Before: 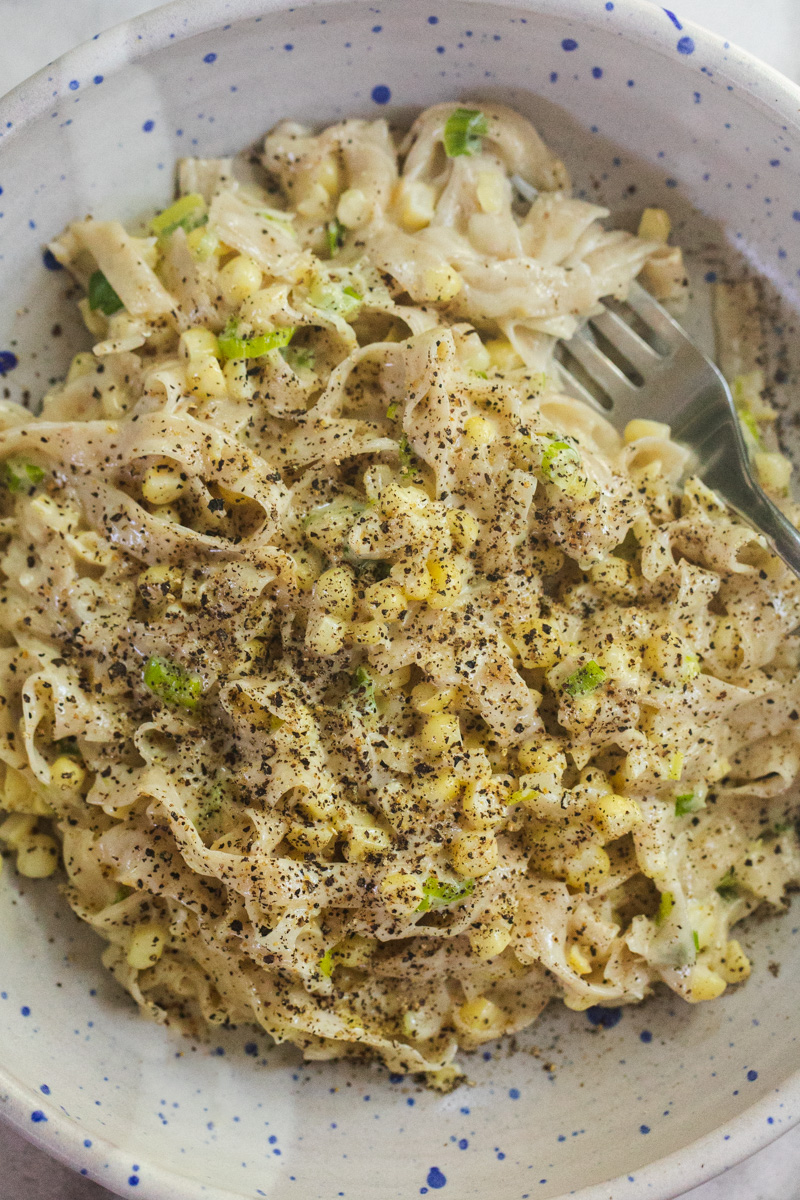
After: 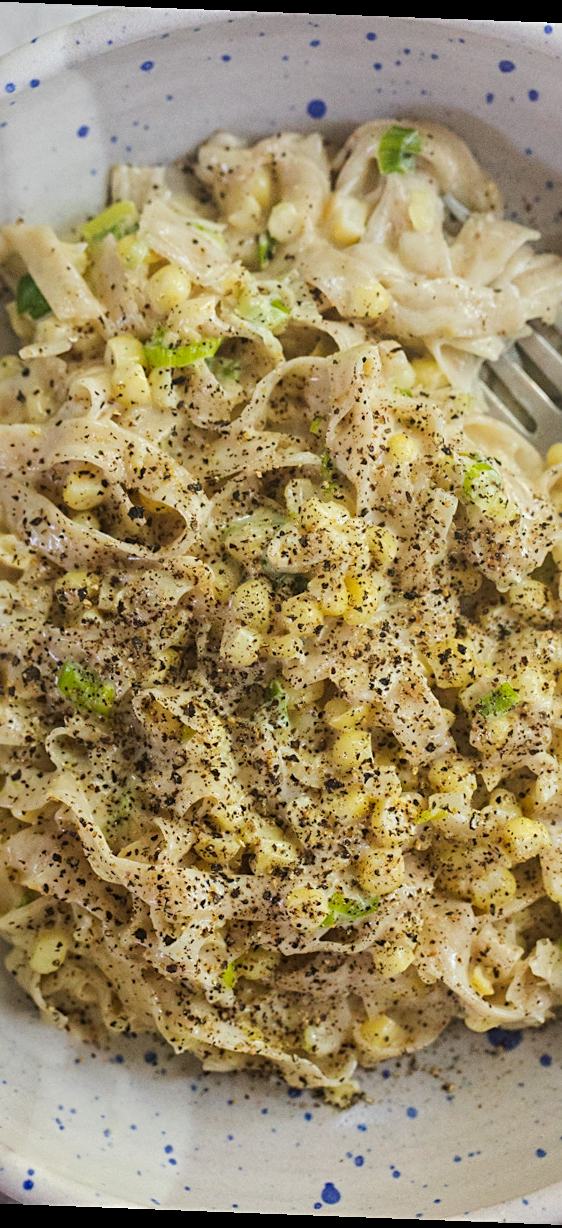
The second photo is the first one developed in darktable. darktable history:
sharpen: radius 2.529, amount 0.323
rotate and perspective: rotation 2.17°, automatic cropping off
crop and rotate: left 12.648%, right 20.685%
